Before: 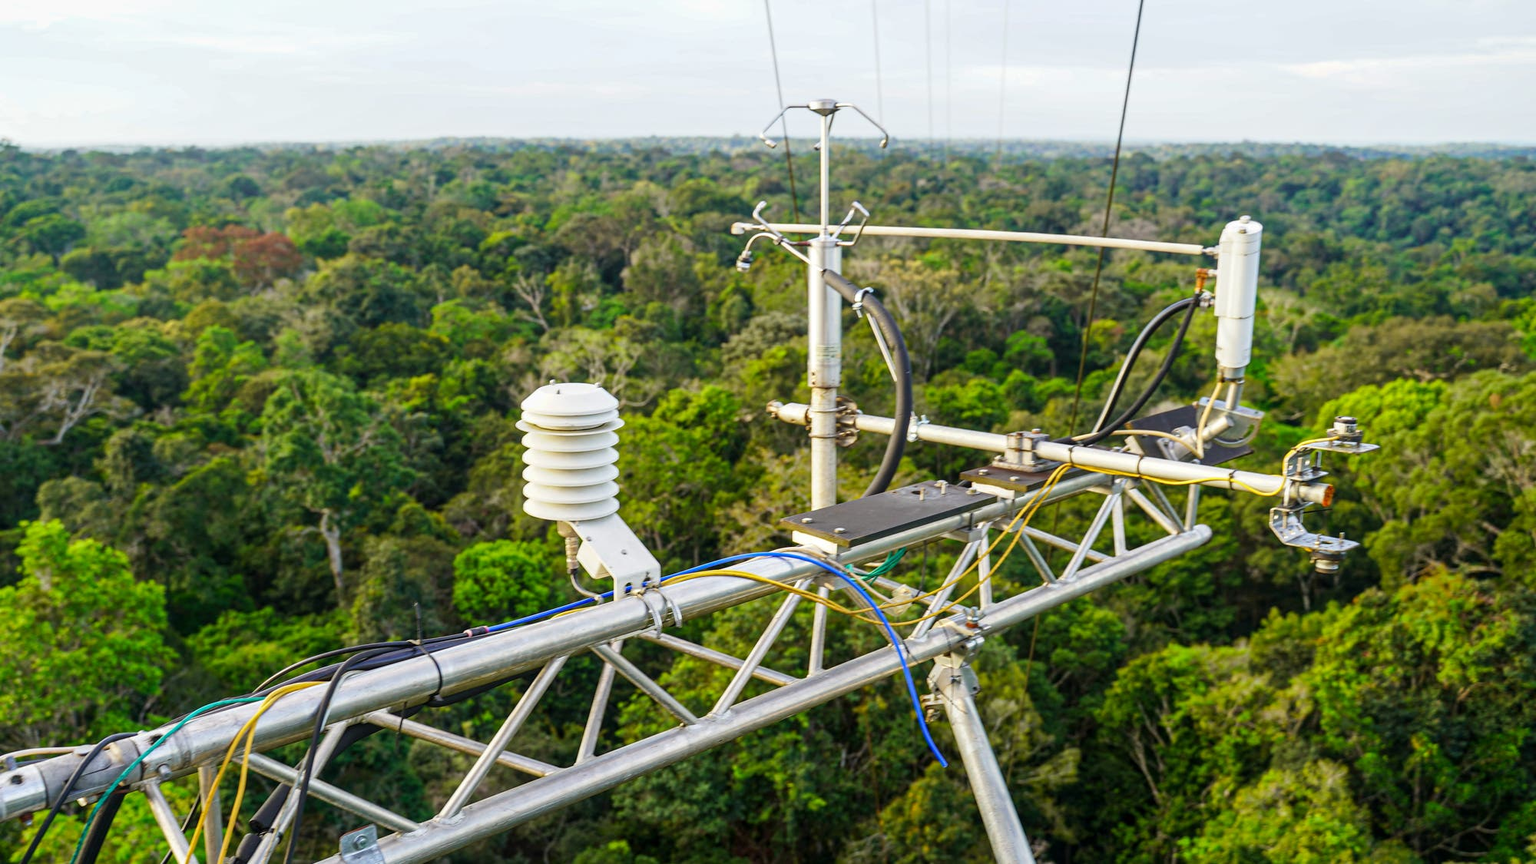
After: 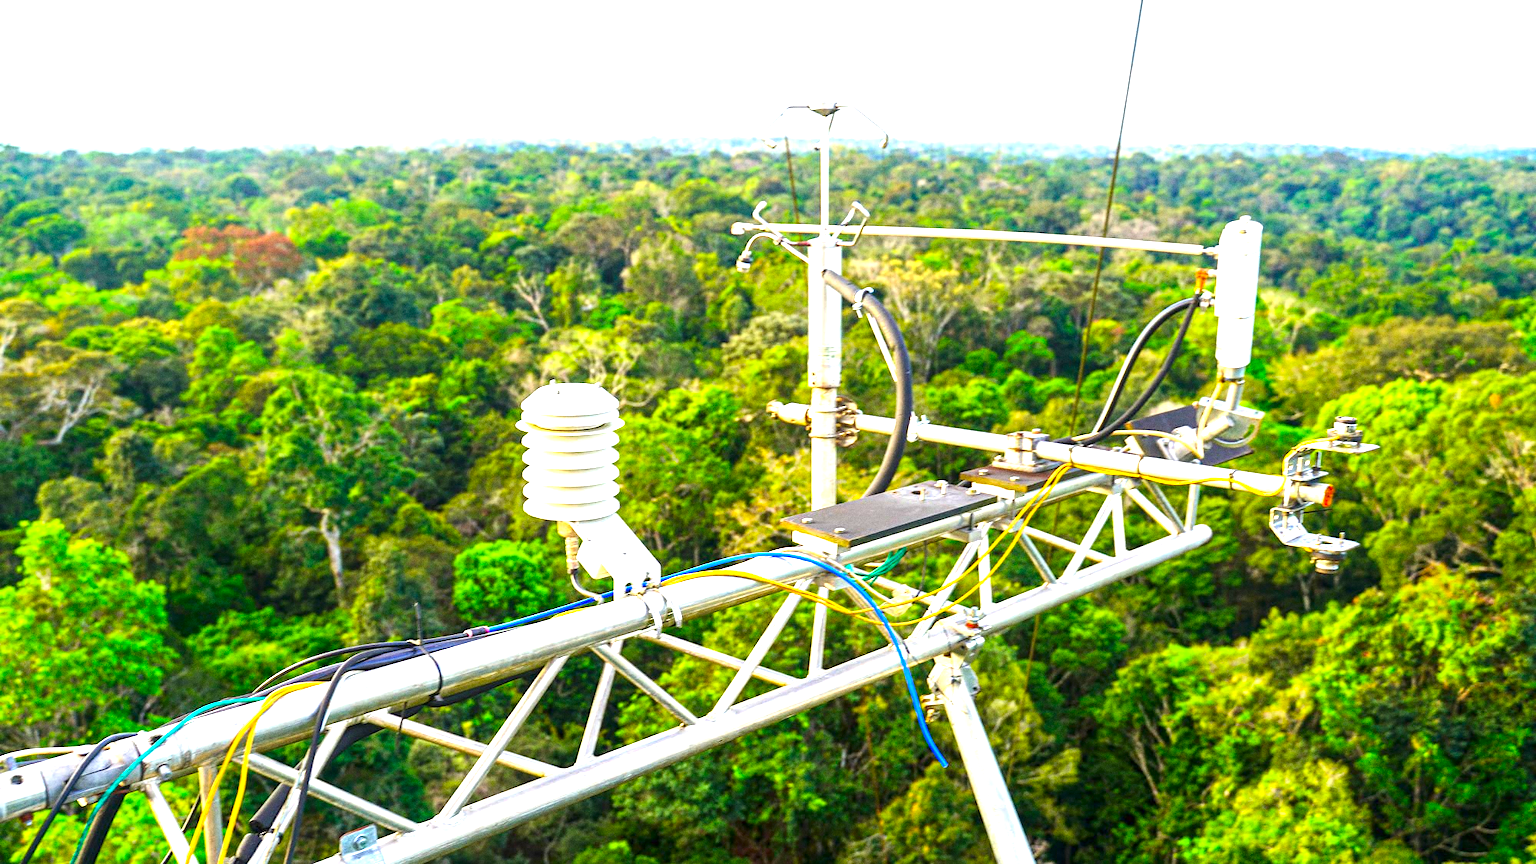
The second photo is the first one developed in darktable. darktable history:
grain: coarseness 0.09 ISO
exposure: black level correction 0, exposure 1.35 EV, compensate exposure bias true, compensate highlight preservation false
contrast brightness saturation: brightness -0.02, saturation 0.35
